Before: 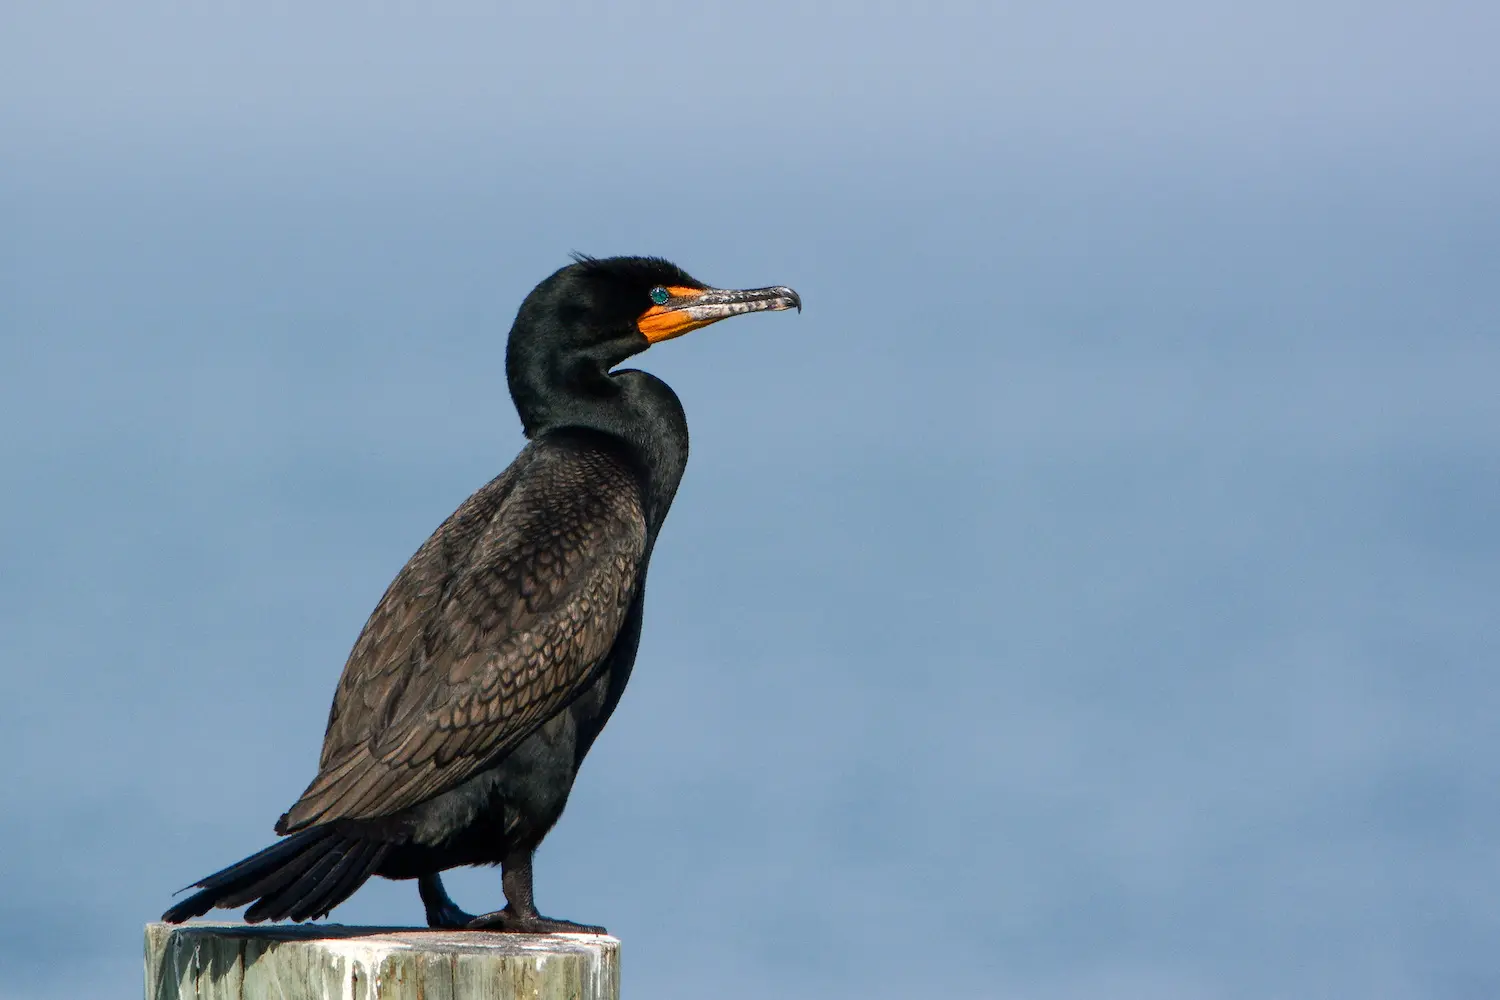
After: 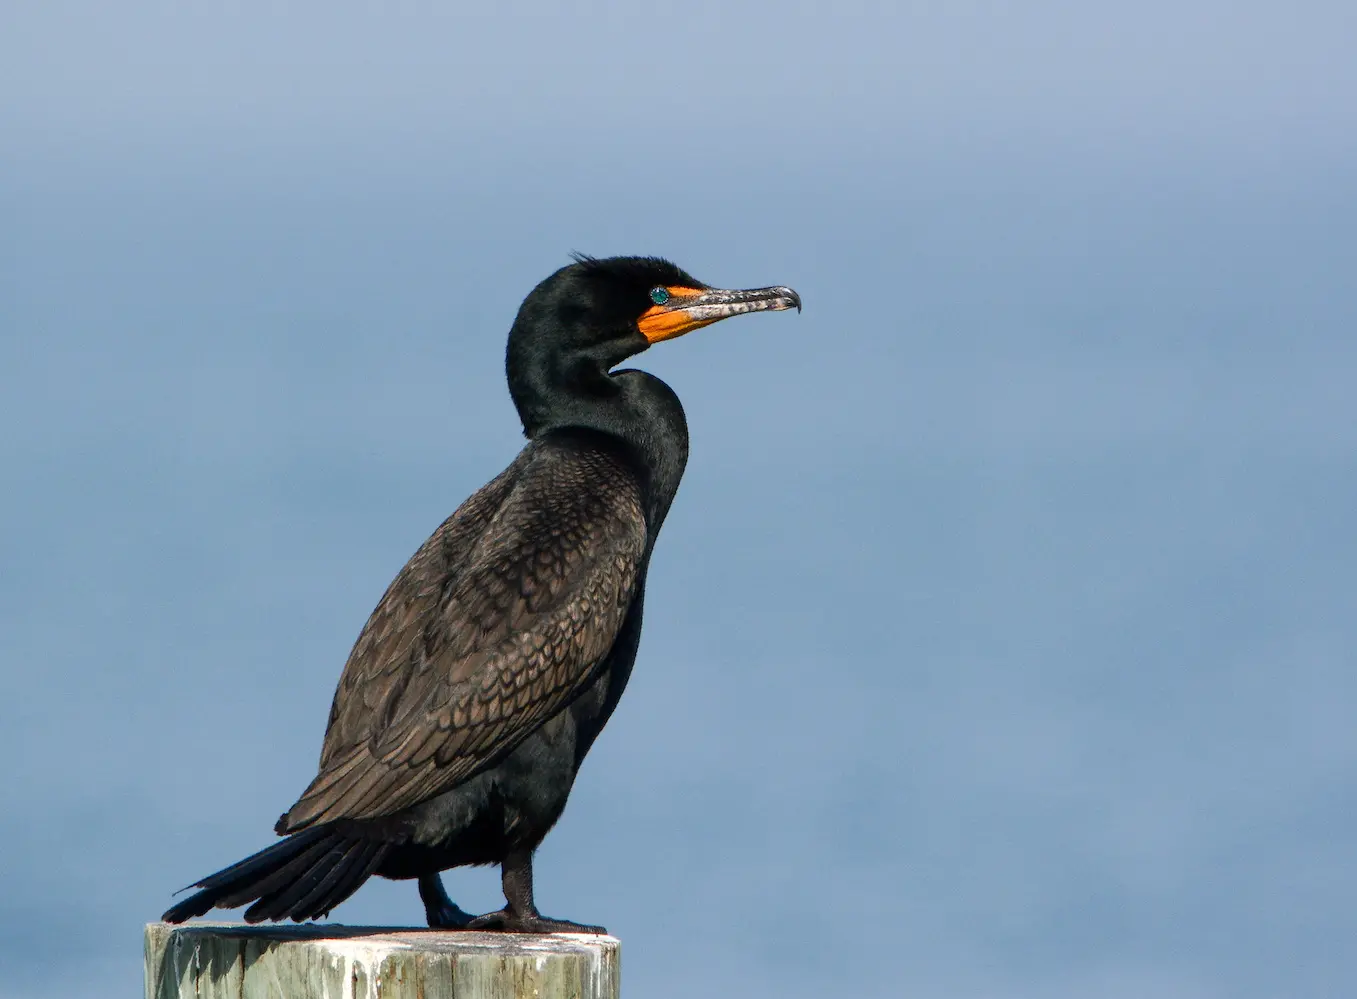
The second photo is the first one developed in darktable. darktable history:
crop: right 9.495%, bottom 0.034%
